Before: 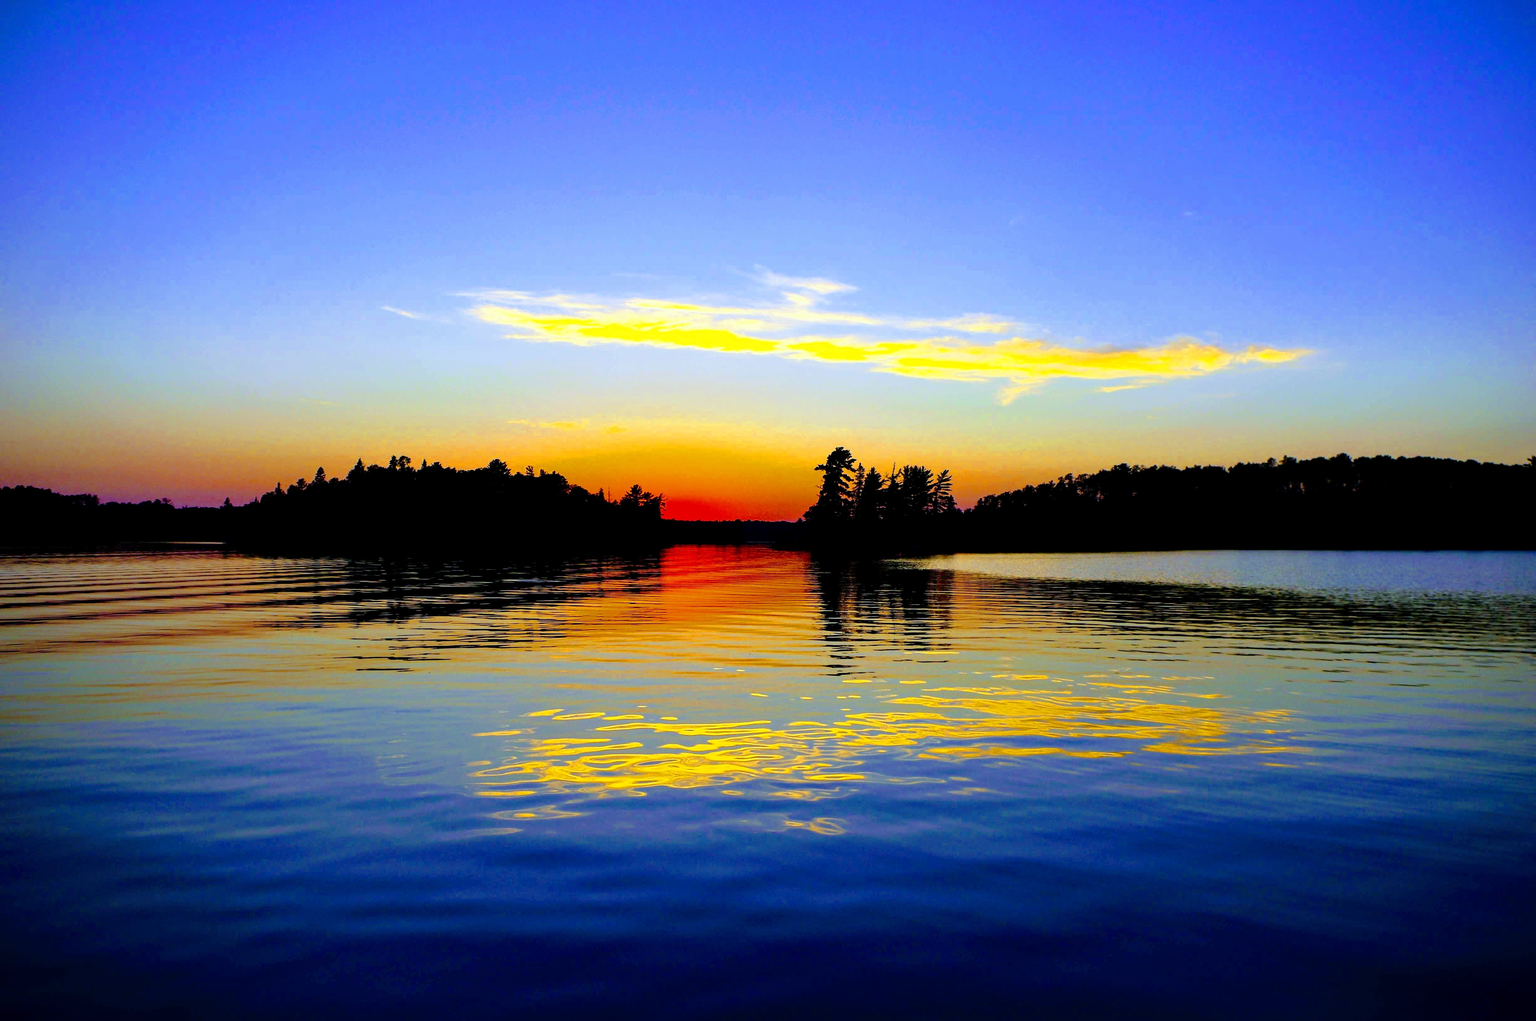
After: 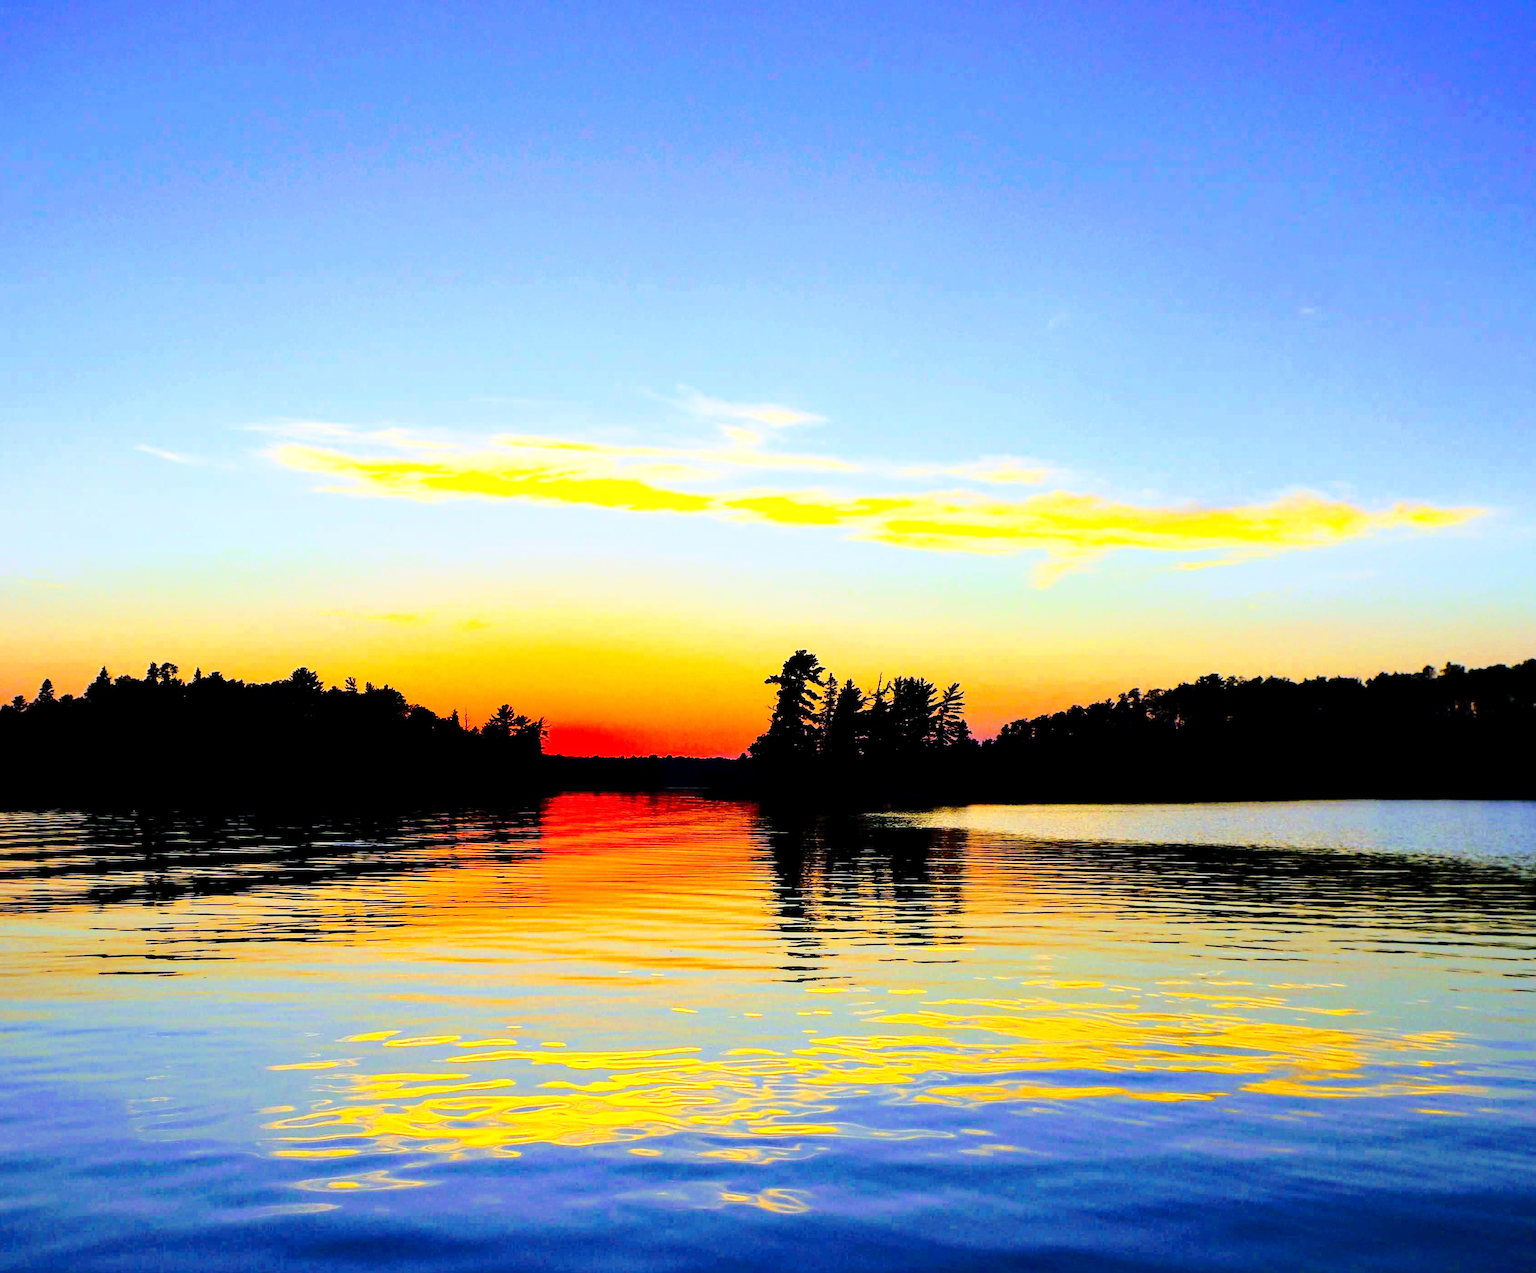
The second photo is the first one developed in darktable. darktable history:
crop: left 18.788%, right 12.377%, bottom 14.138%
base curve: curves: ch0 [(0, 0) (0.028, 0.03) (0.121, 0.232) (0.46, 0.748) (0.859, 0.968) (1, 1)]
